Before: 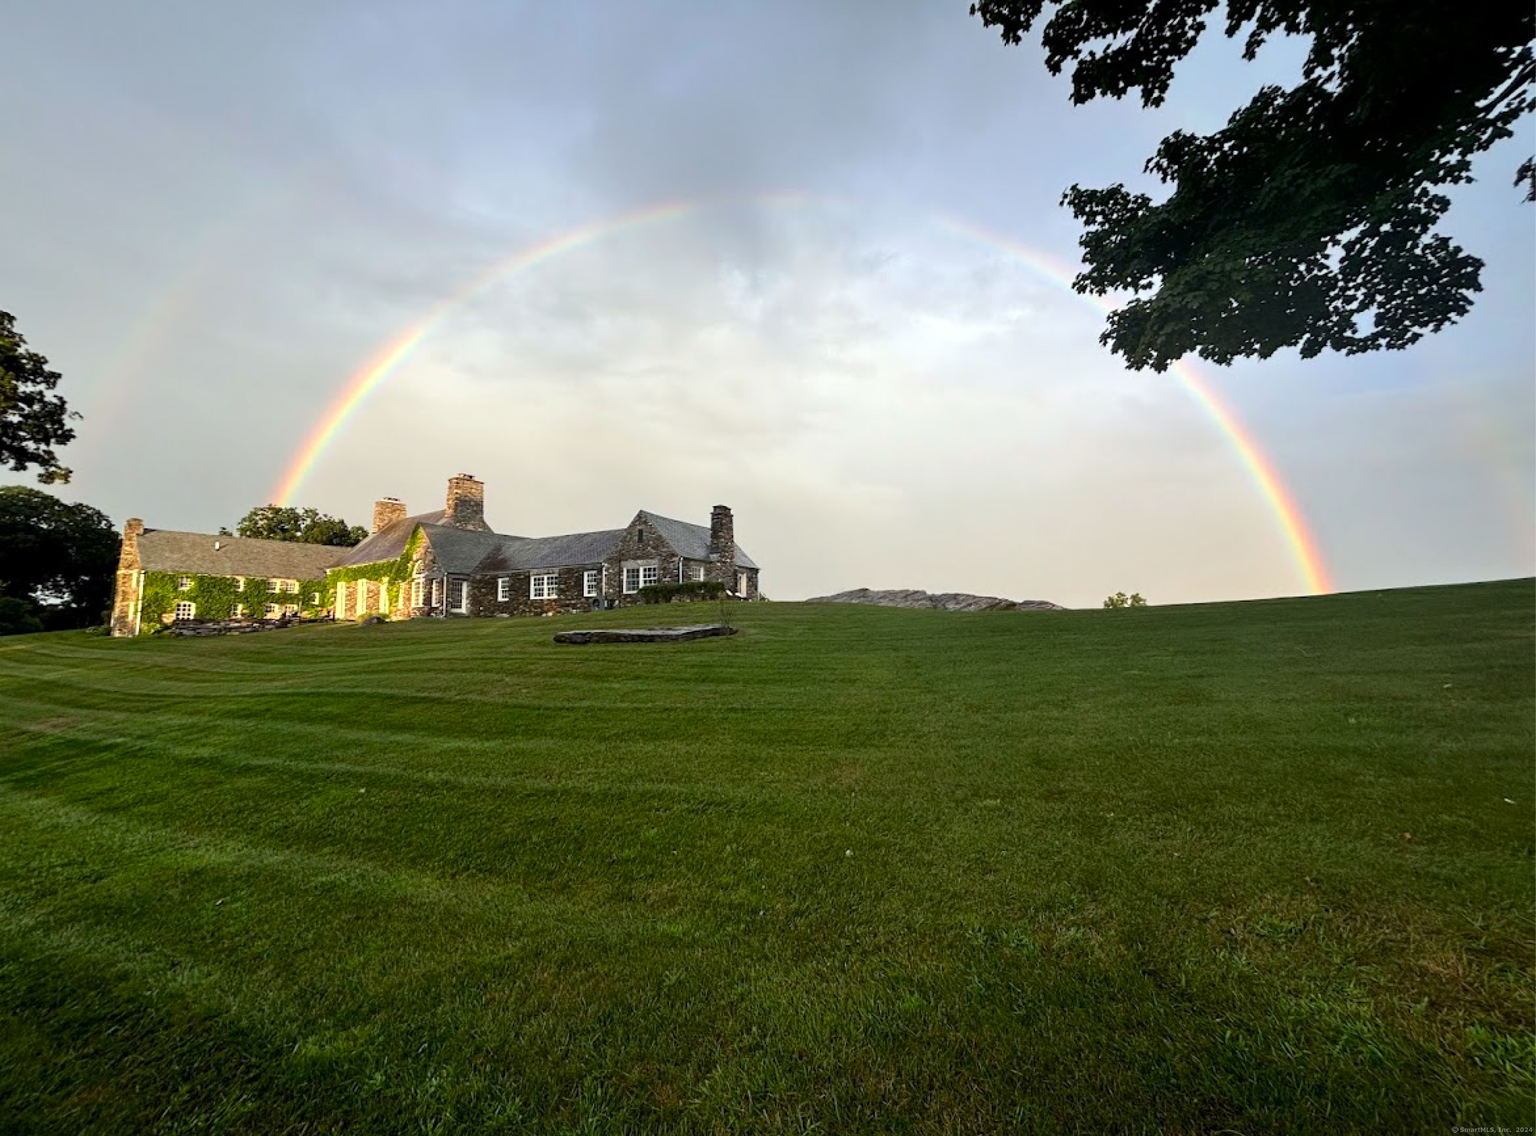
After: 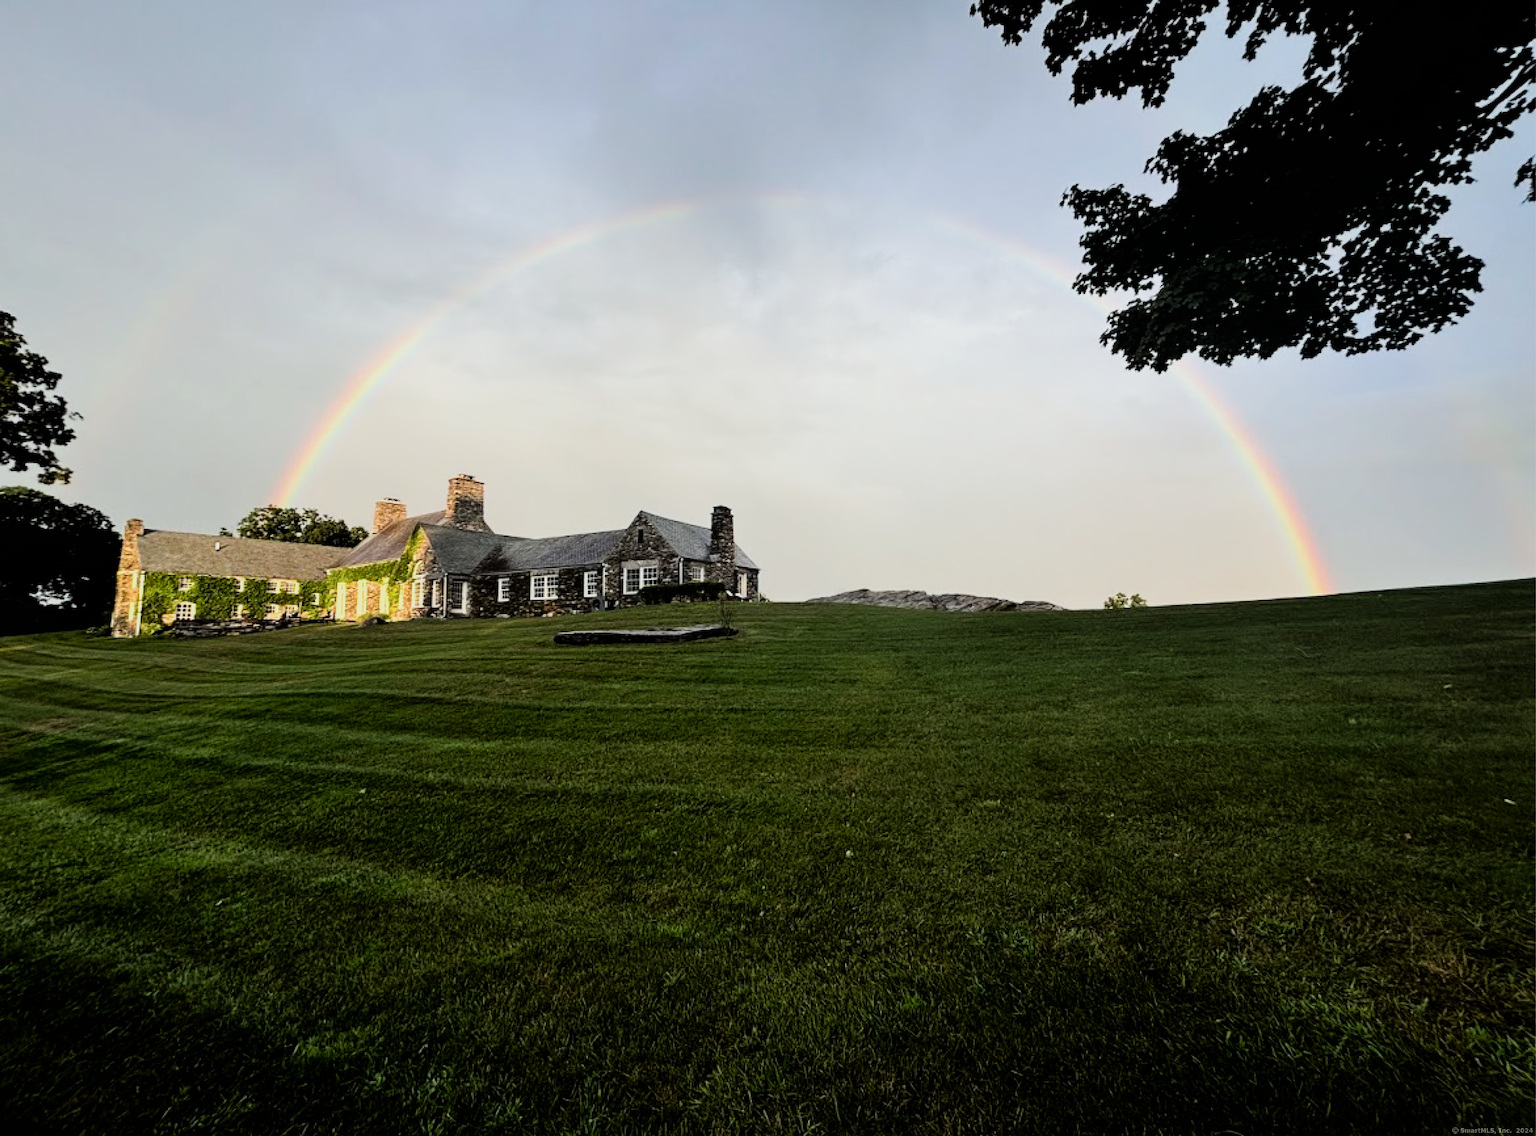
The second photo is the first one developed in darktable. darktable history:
filmic rgb: black relative exposure -5.03 EV, white relative exposure 3.99 EV, threshold 5.96 EV, hardness 2.9, contrast 1.407, highlights saturation mix -28.83%, enable highlight reconstruction true
